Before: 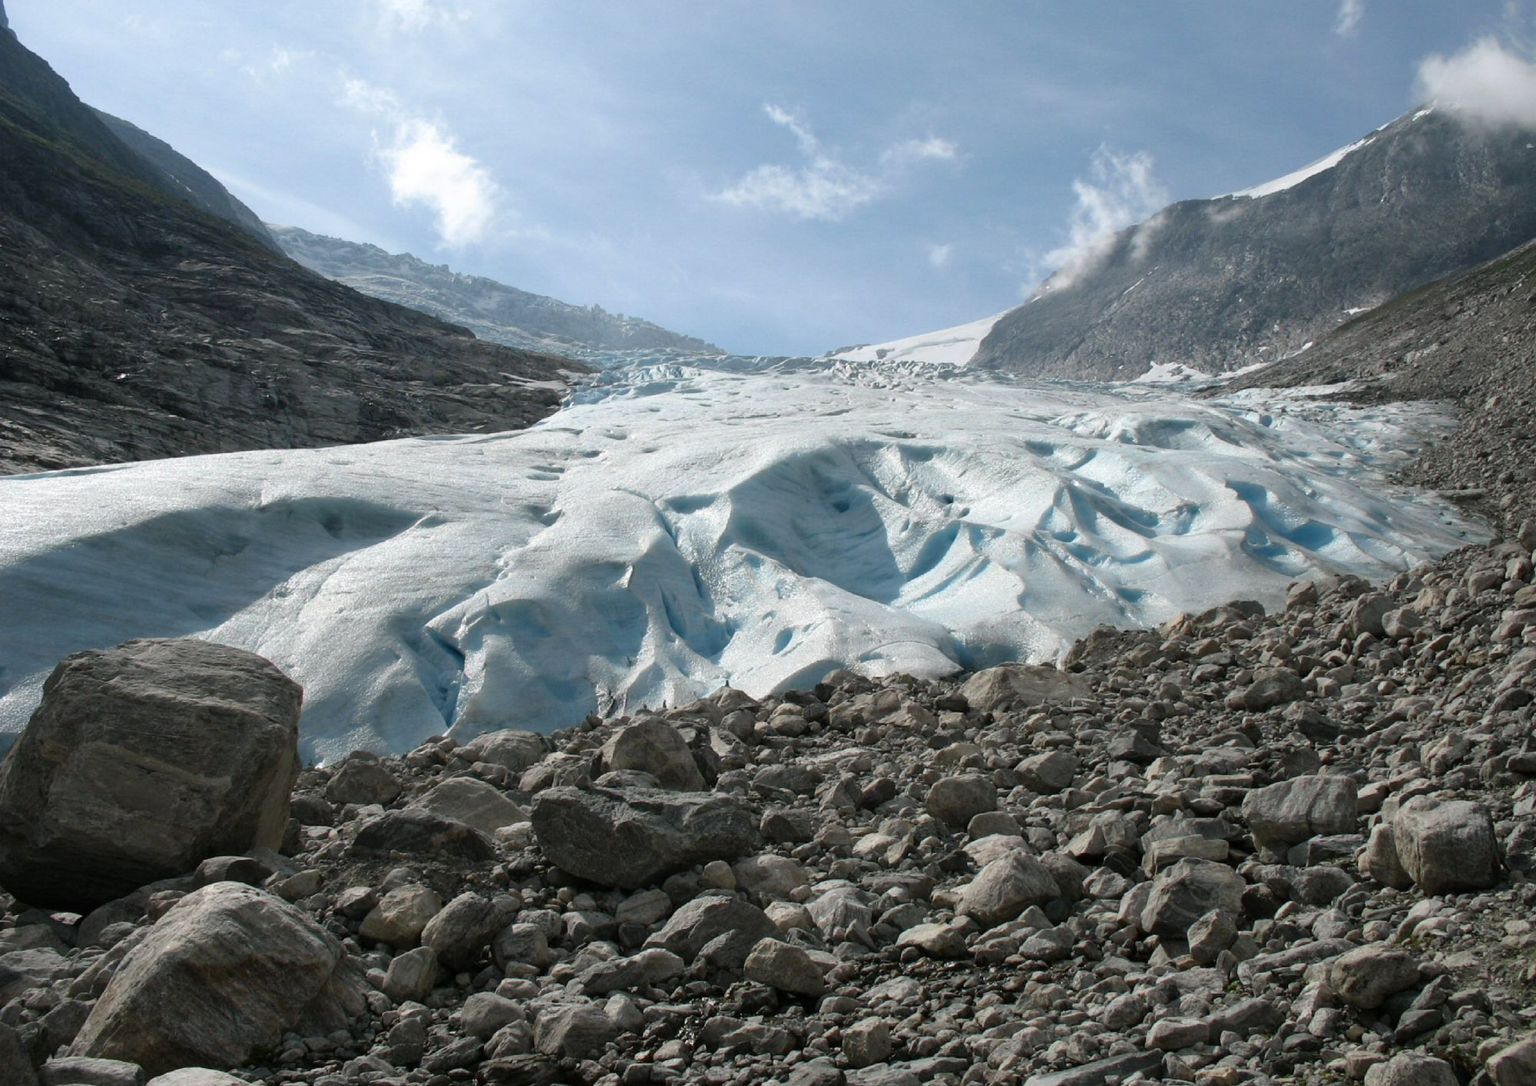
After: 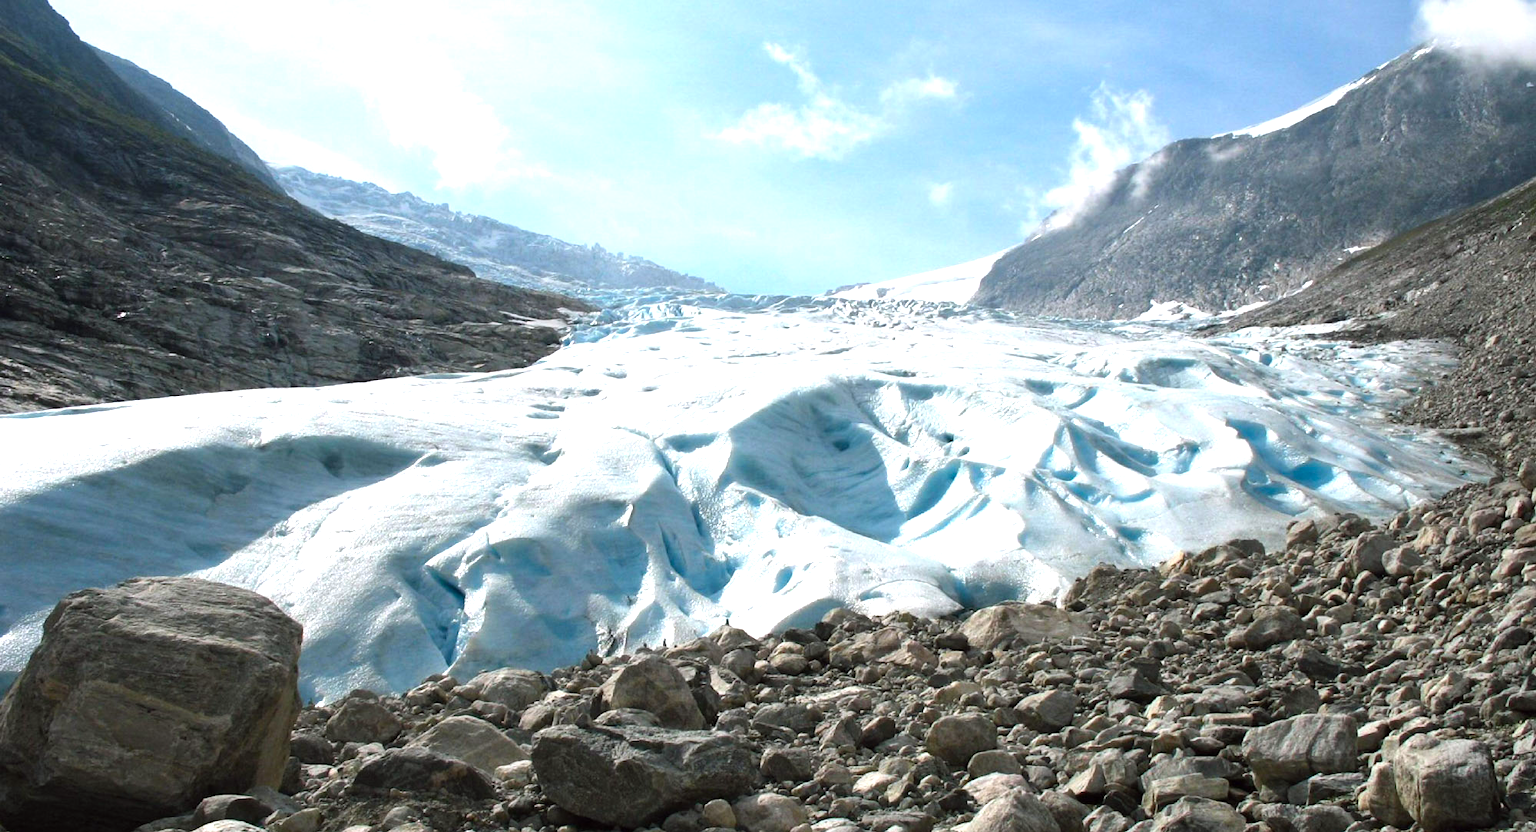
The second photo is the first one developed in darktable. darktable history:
crop: top 5.667%, bottom 17.637%
exposure: black level correction 0, exposure 0.7 EV, compensate exposure bias true, compensate highlight preservation false
color balance: lift [1, 1.001, 0.999, 1.001], gamma [1, 1.004, 1.007, 0.993], gain [1, 0.991, 0.987, 1.013], contrast 10%, output saturation 120%
